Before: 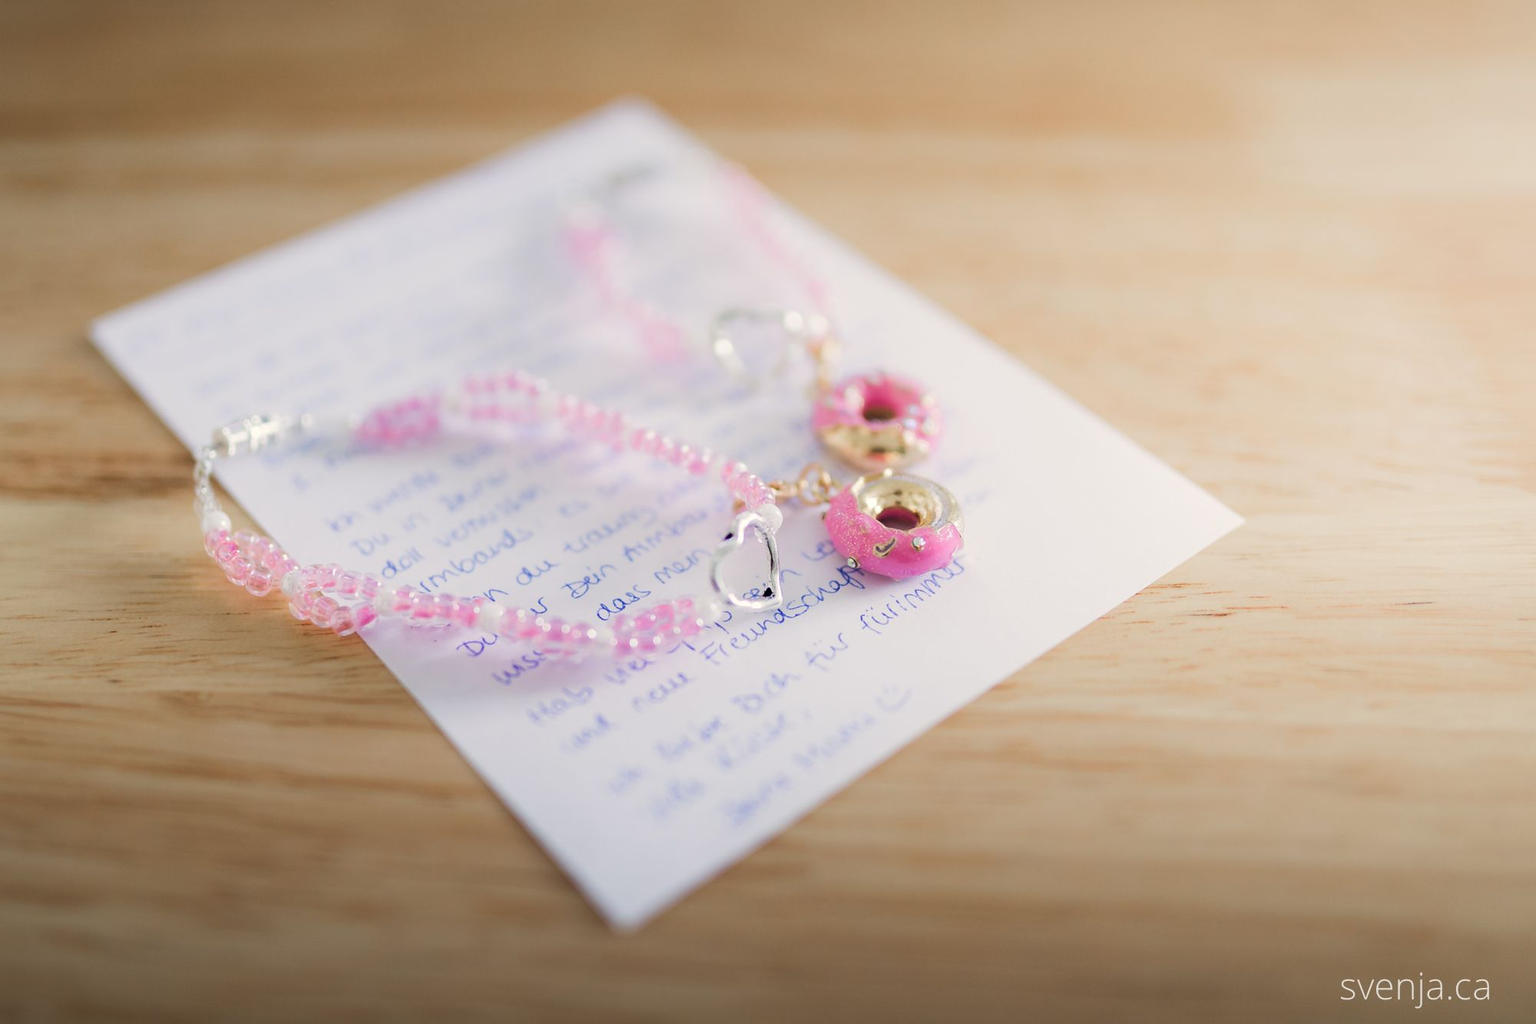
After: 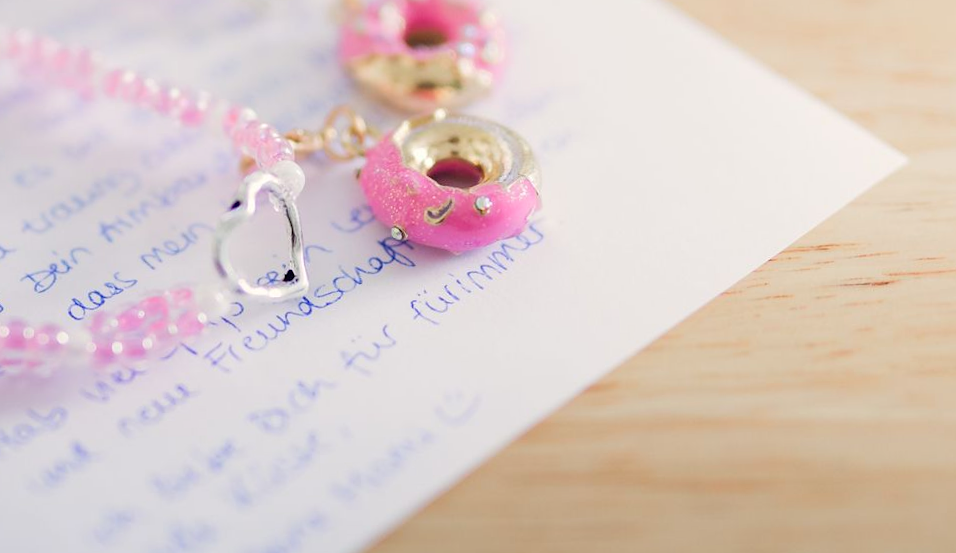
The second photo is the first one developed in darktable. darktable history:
rotate and perspective: rotation -2.12°, lens shift (vertical) 0.009, lens shift (horizontal) -0.008, automatic cropping original format, crop left 0.036, crop right 0.964, crop top 0.05, crop bottom 0.959
crop: left 35.03%, top 36.625%, right 14.663%, bottom 20.057%
levels: levels [0, 0.478, 1]
